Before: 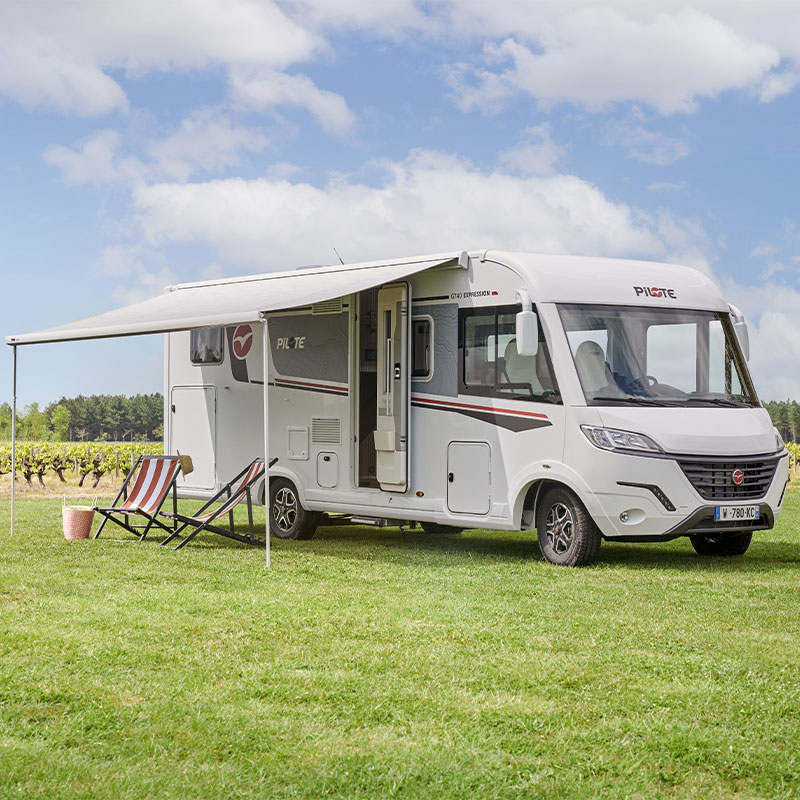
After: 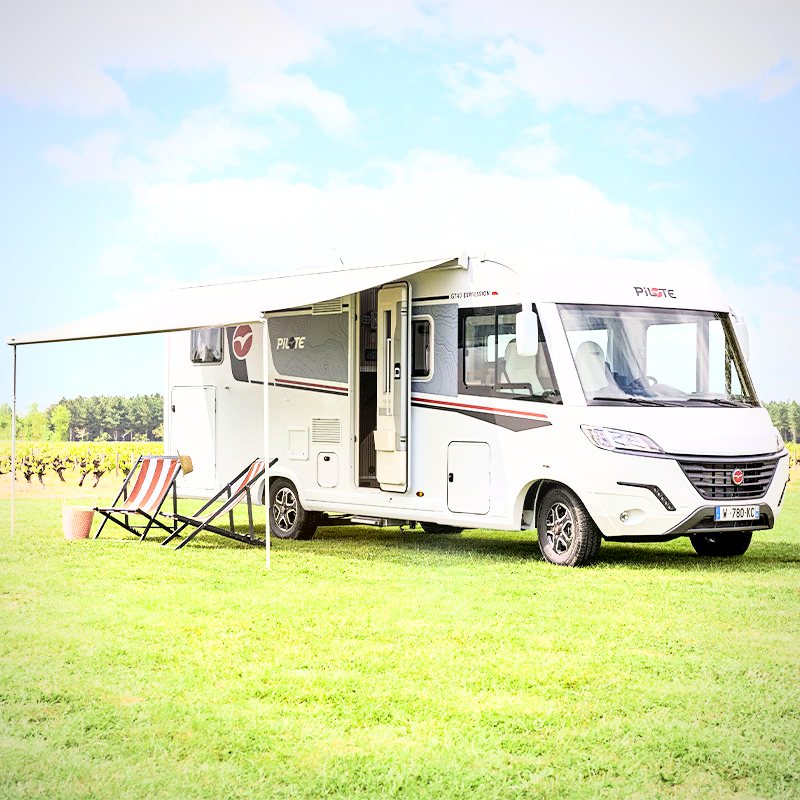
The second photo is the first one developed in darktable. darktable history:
vignetting: fall-off radius 94.52%
exposure: black level correction 0.005, exposure 0.412 EV, compensate exposure bias true, compensate highlight preservation false
base curve: curves: ch0 [(0, 0) (0.012, 0.01) (0.073, 0.168) (0.31, 0.711) (0.645, 0.957) (1, 1)]
